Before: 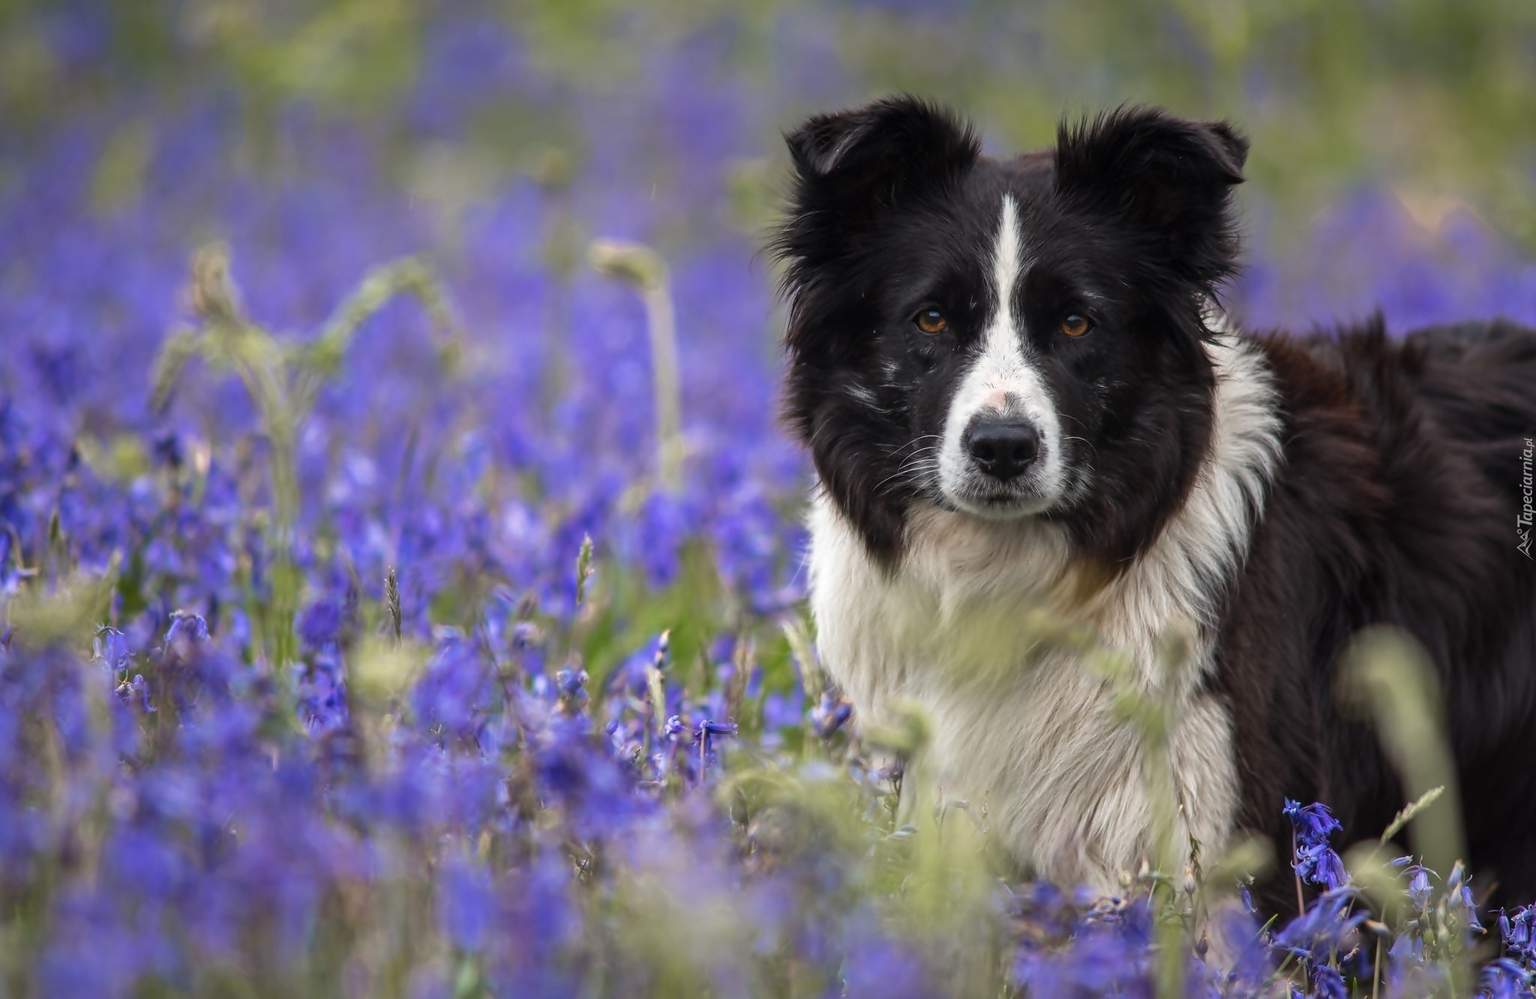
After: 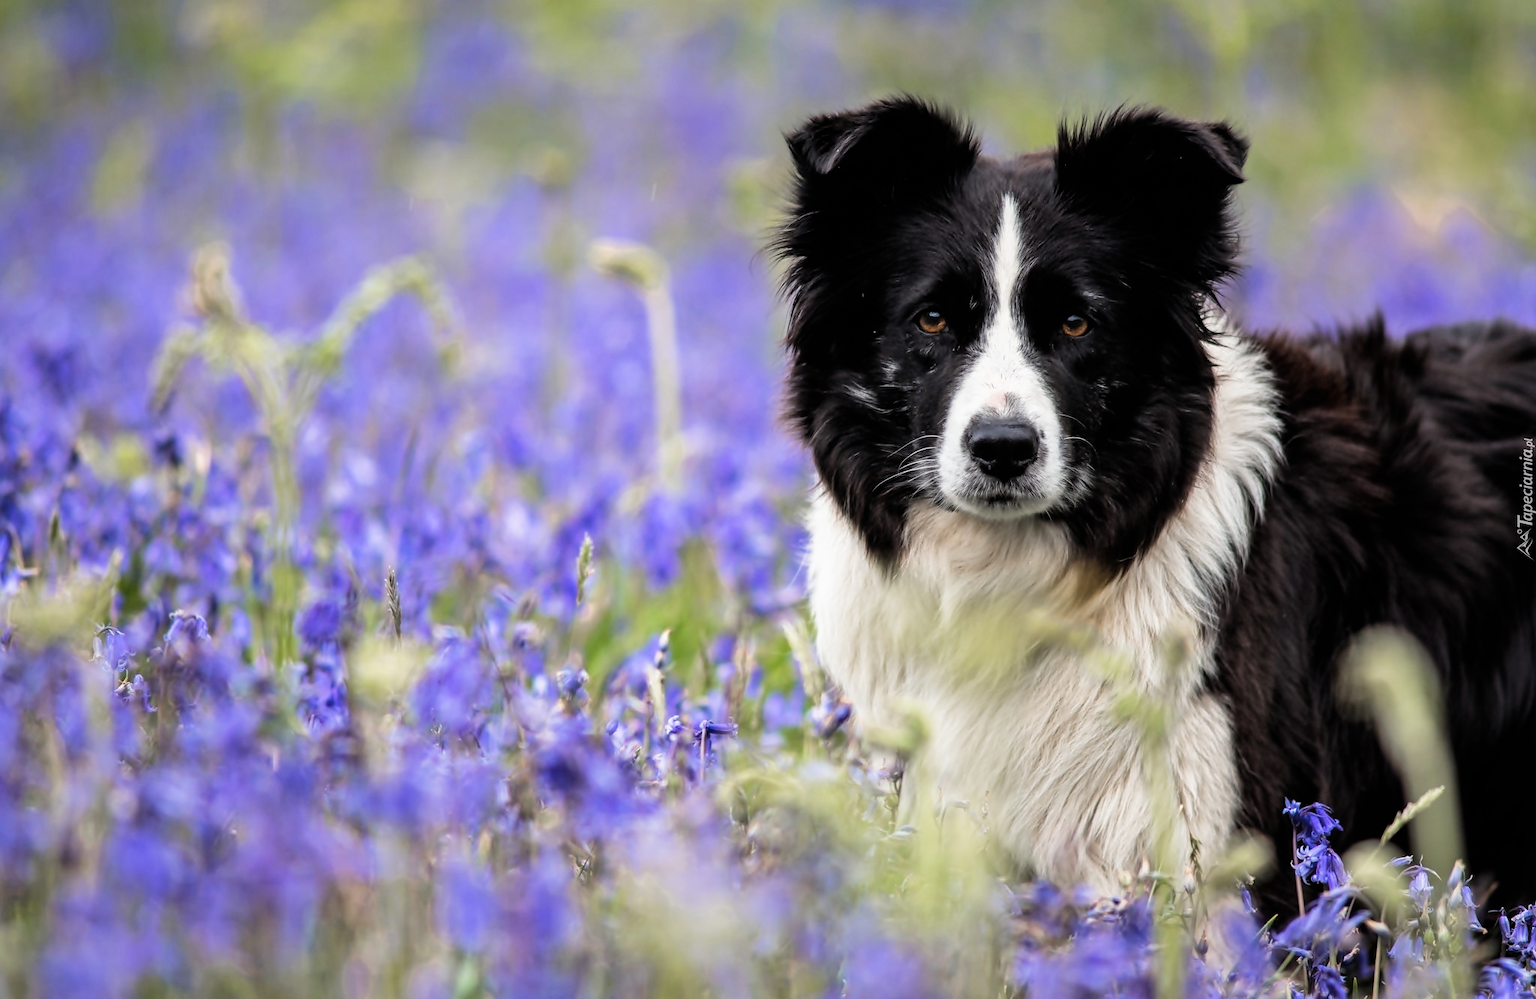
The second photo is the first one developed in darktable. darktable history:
exposure: black level correction 0, exposure 0.691 EV, compensate highlight preservation false
filmic rgb: black relative exposure -5.11 EV, white relative exposure 3.49 EV, hardness 3.17, contrast 1.198, highlights saturation mix -49.43%
